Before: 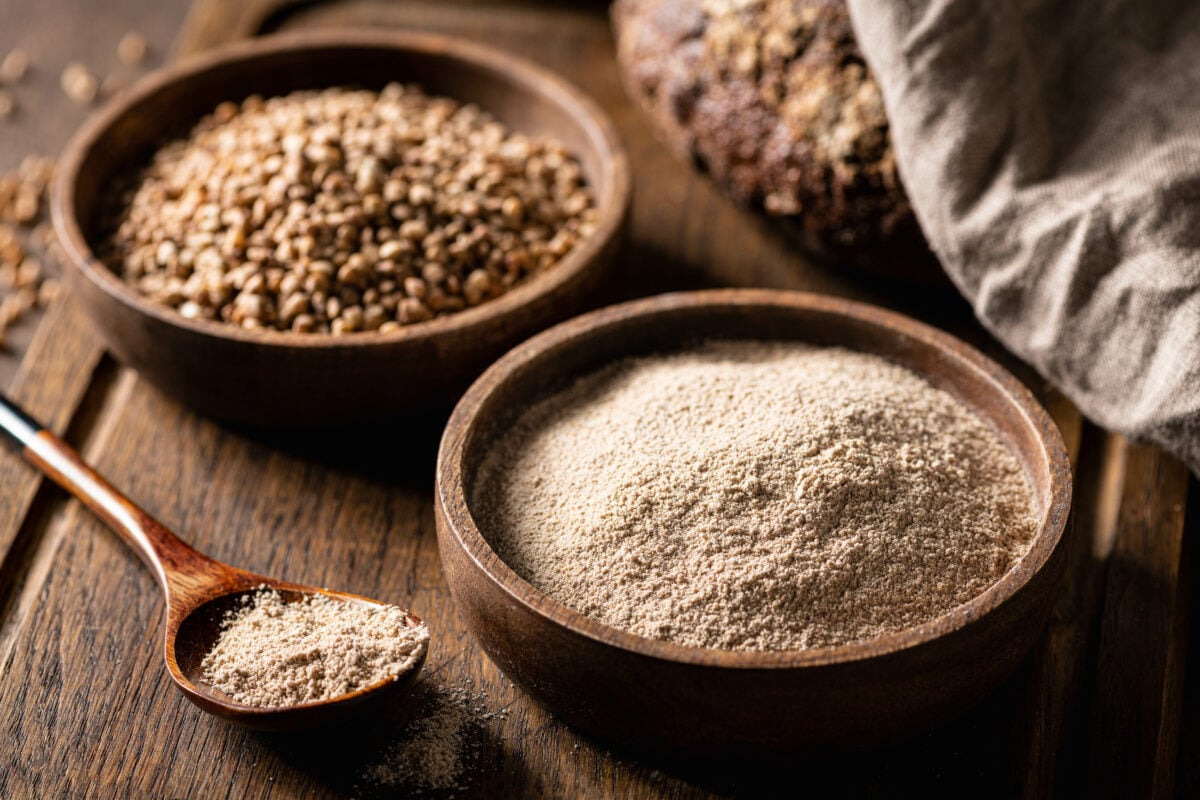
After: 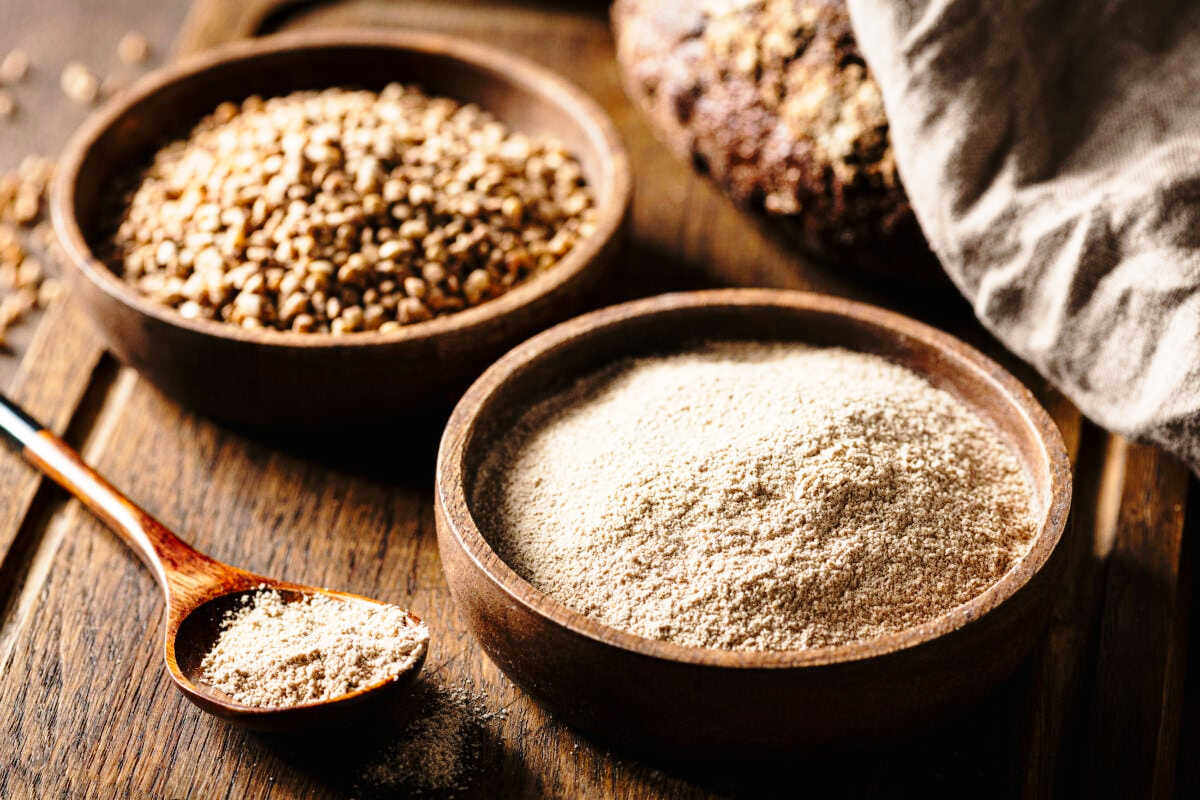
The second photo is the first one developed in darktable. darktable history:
base curve: curves: ch0 [(0, 0) (0.028, 0.03) (0.121, 0.232) (0.46, 0.748) (0.859, 0.968) (1, 1)], preserve colors none
